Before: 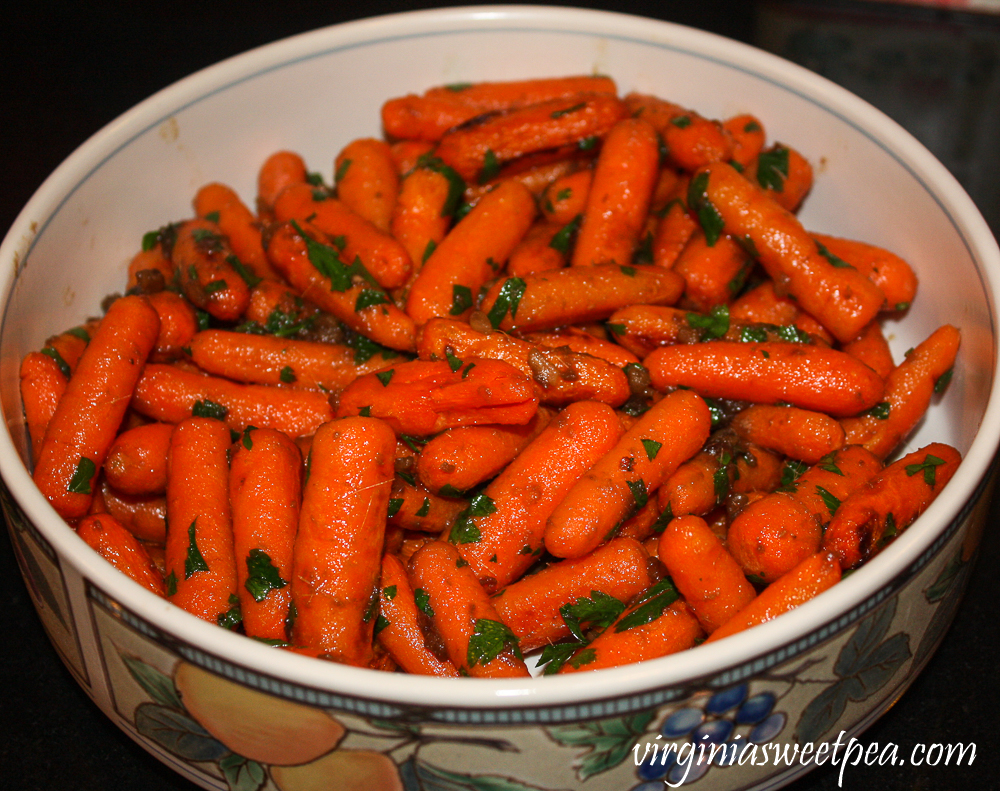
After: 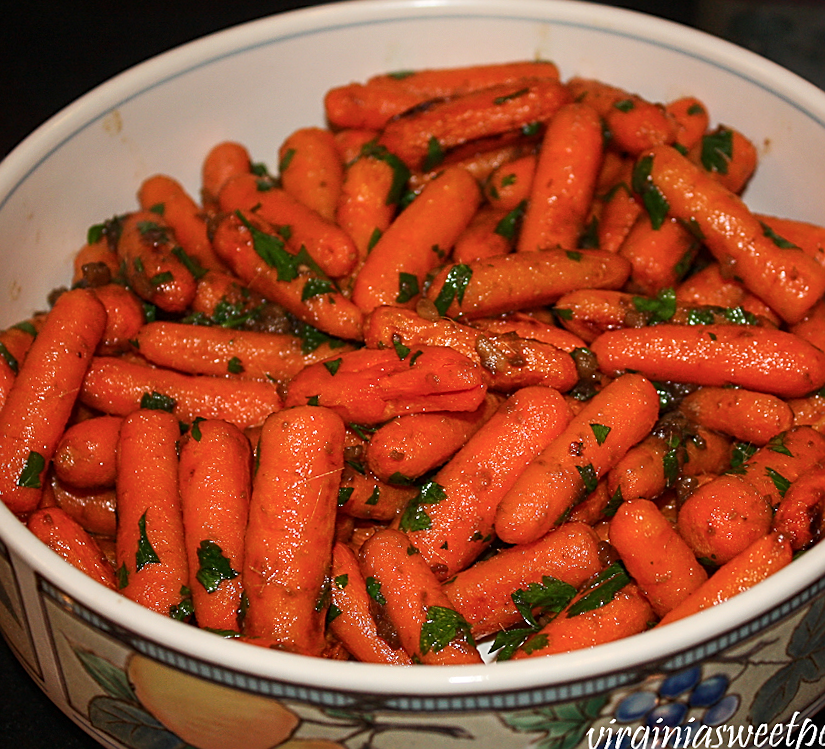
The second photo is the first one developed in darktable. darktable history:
crop and rotate: angle 1°, left 4.281%, top 0.642%, right 11.383%, bottom 2.486%
sharpen: amount 0.6
color calibration: illuminant same as pipeline (D50), adaptation none (bypass), gamut compression 1.72
